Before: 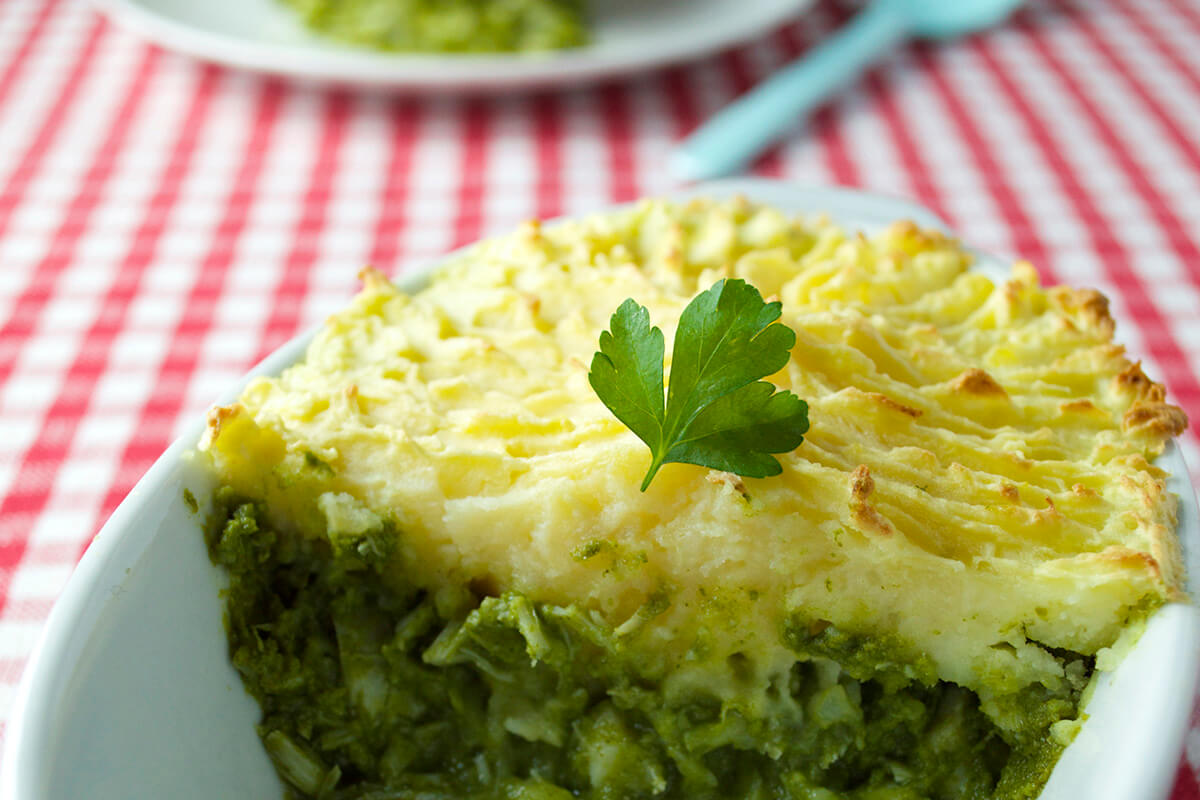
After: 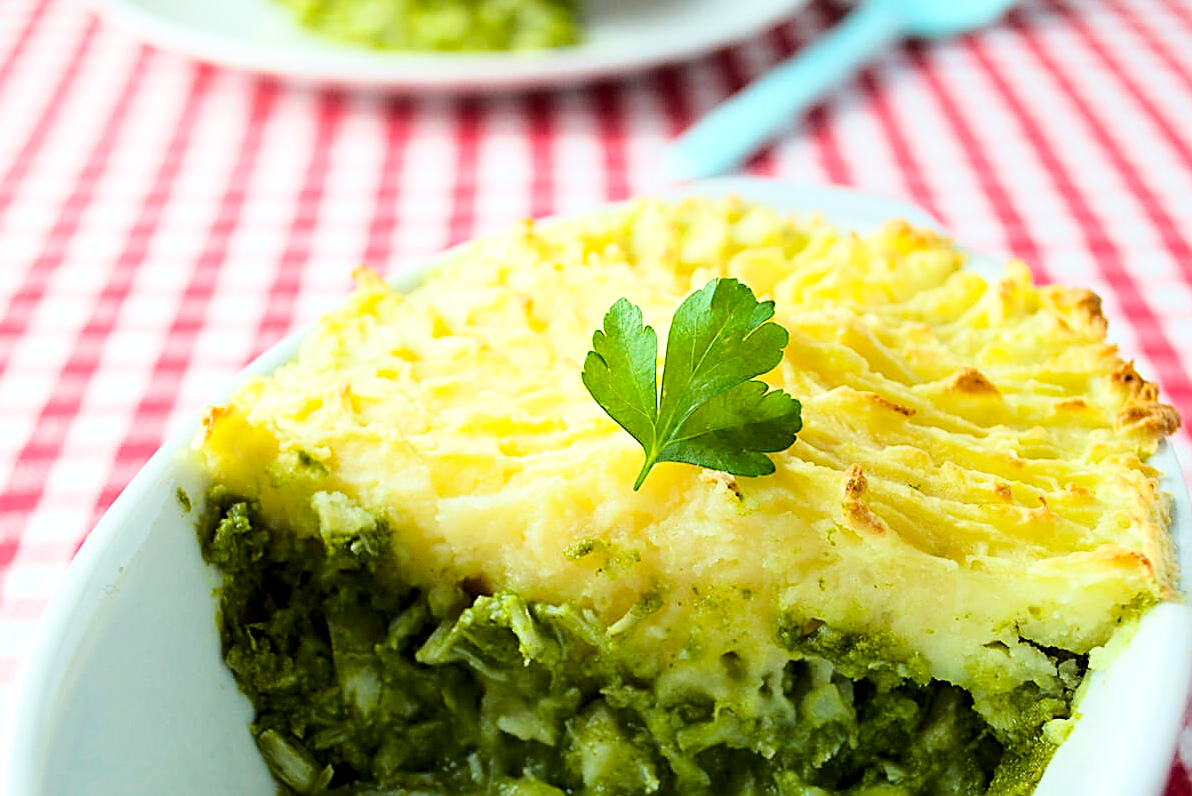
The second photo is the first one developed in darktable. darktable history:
sharpen: amount 0.75
base curve: curves: ch0 [(0, 0) (0.028, 0.03) (0.121, 0.232) (0.46, 0.748) (0.859, 0.968) (1, 1)]
crop and rotate: left 0.614%, top 0.179%, bottom 0.309%
exposure: black level correction 0.005, exposure 0.014 EV, compensate highlight preservation false
tone equalizer: on, module defaults
